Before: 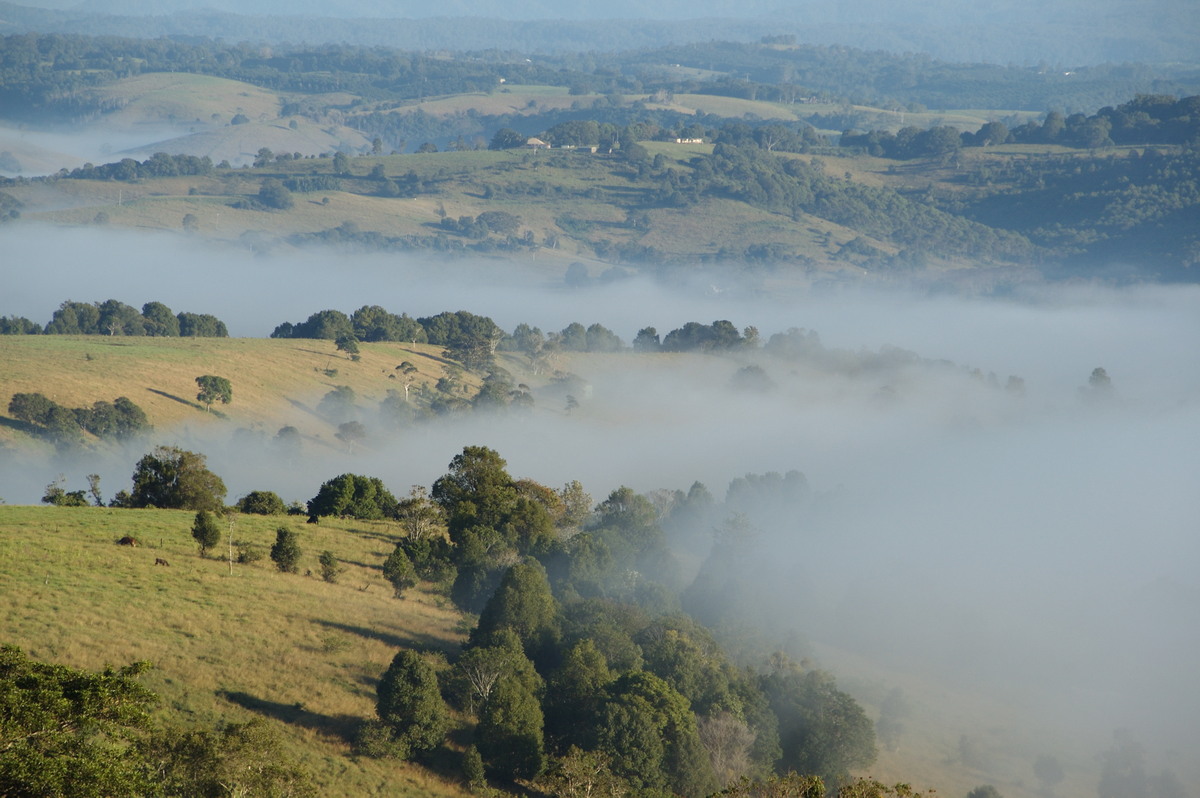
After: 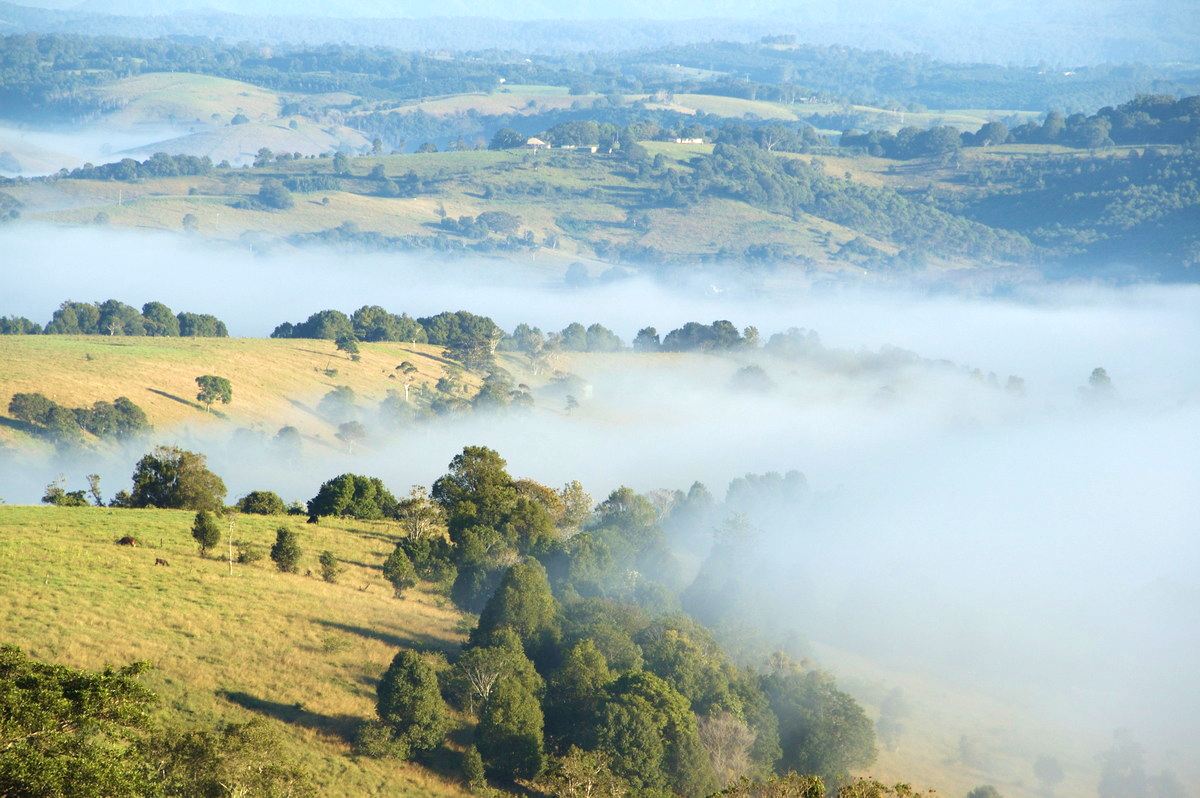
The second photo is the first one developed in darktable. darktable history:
velvia: on, module defaults
exposure: black level correction 0.001, exposure 0.961 EV, compensate exposure bias true, compensate highlight preservation false
